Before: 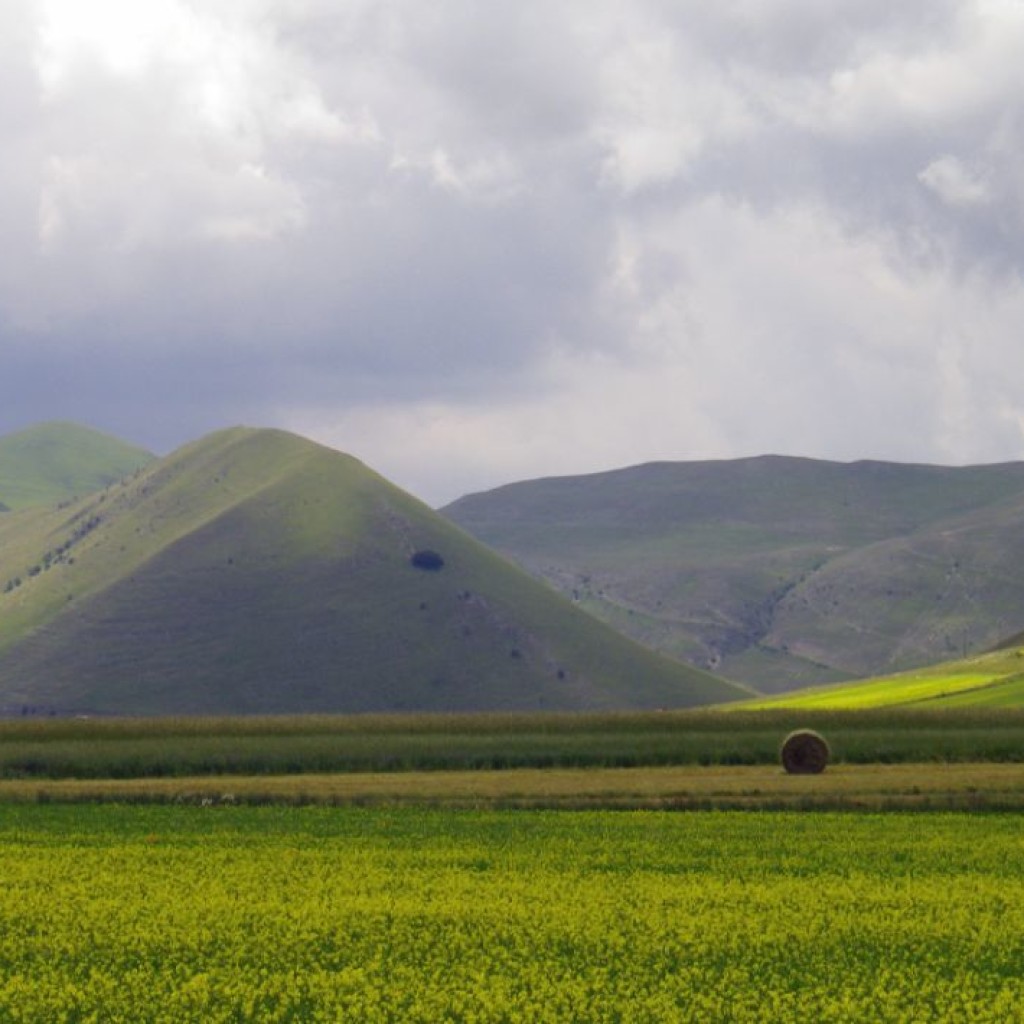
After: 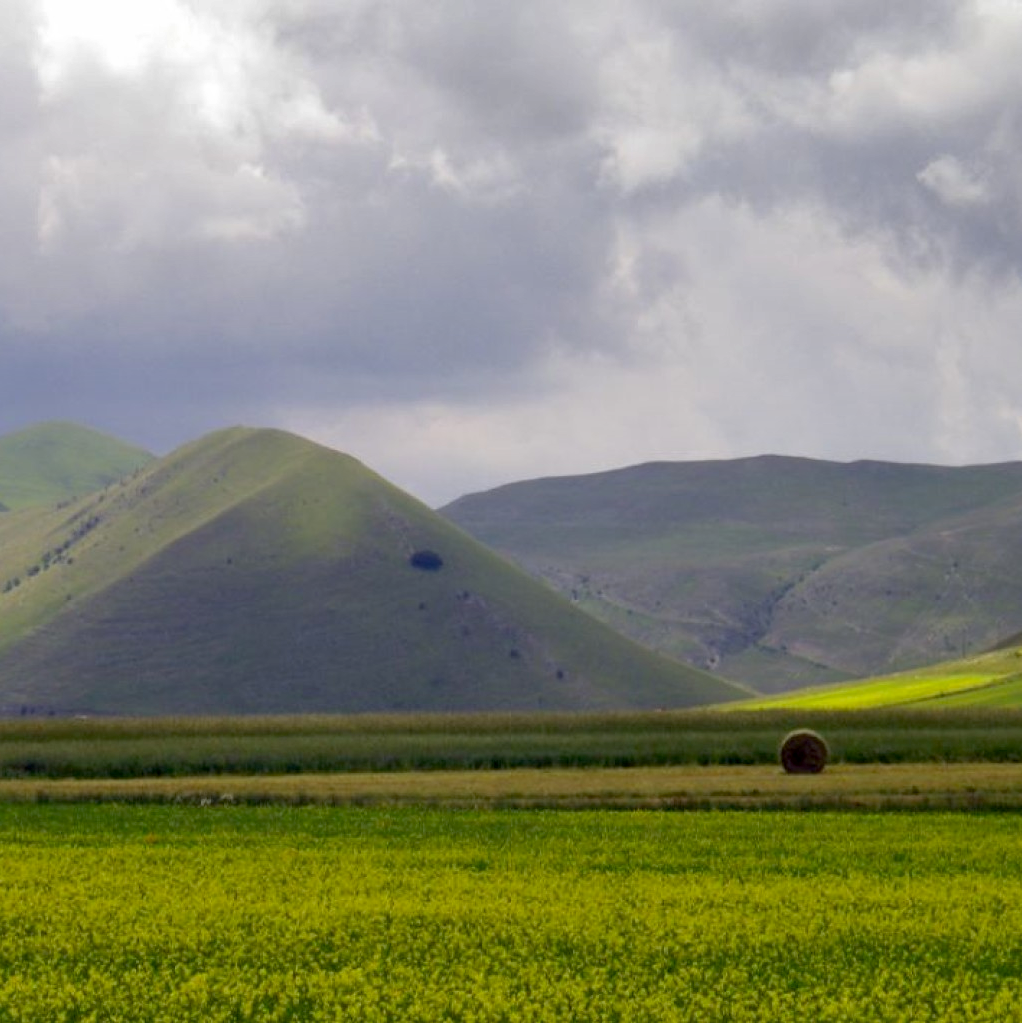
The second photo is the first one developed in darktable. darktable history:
exposure: black level correction 0.01, exposure 0.008 EV, compensate exposure bias true, compensate highlight preservation false
crop: left 0.162%
shadows and highlights: low approximation 0.01, soften with gaussian
